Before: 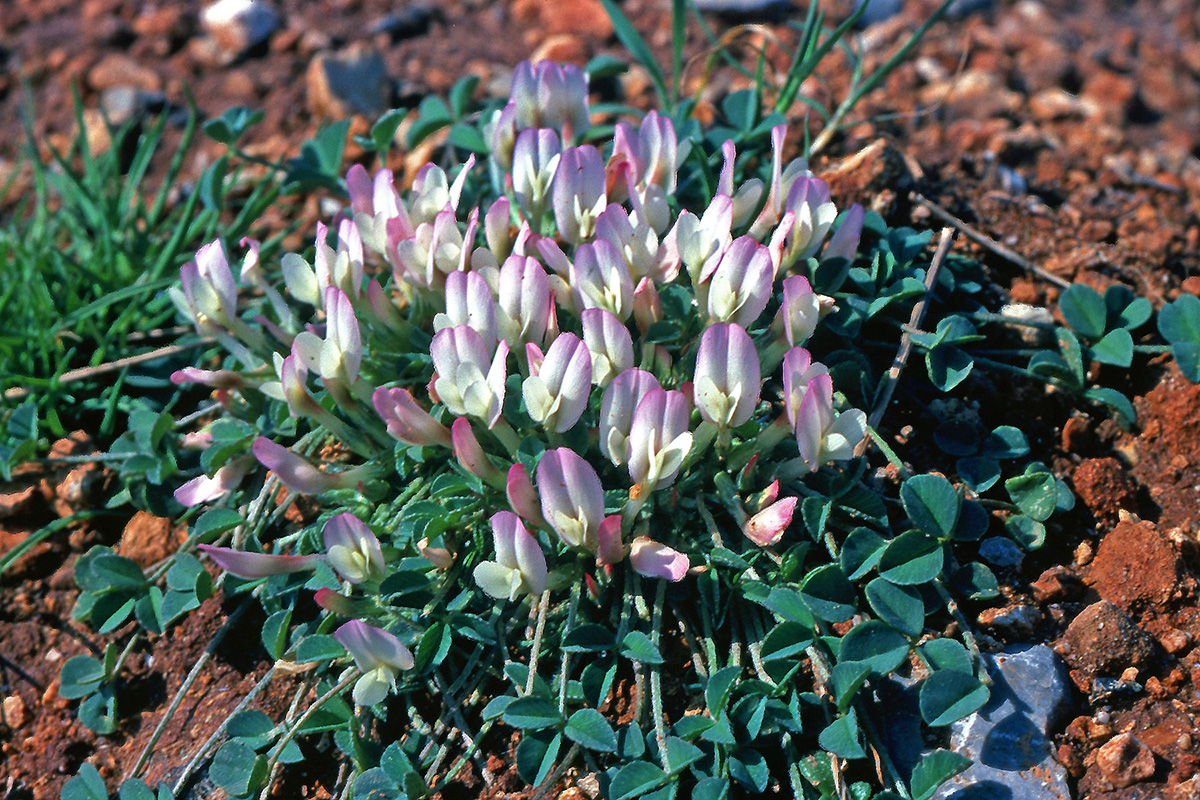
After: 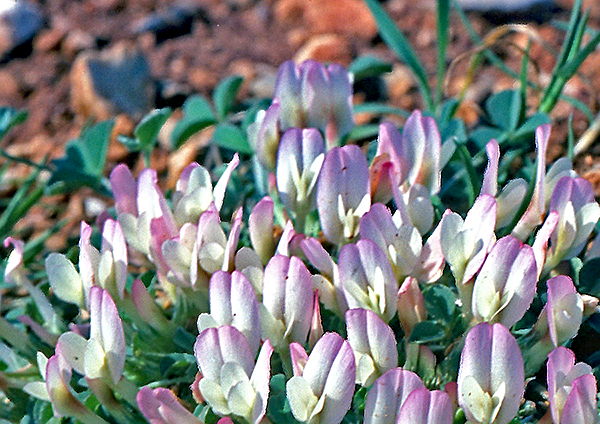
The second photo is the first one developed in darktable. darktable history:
sharpen: amount 0.5
shadows and highlights: soften with gaussian
haze removal: strength 0.279, distance 0.248, compatibility mode true, adaptive false
crop: left 19.71%, right 30.257%, bottom 46.877%
